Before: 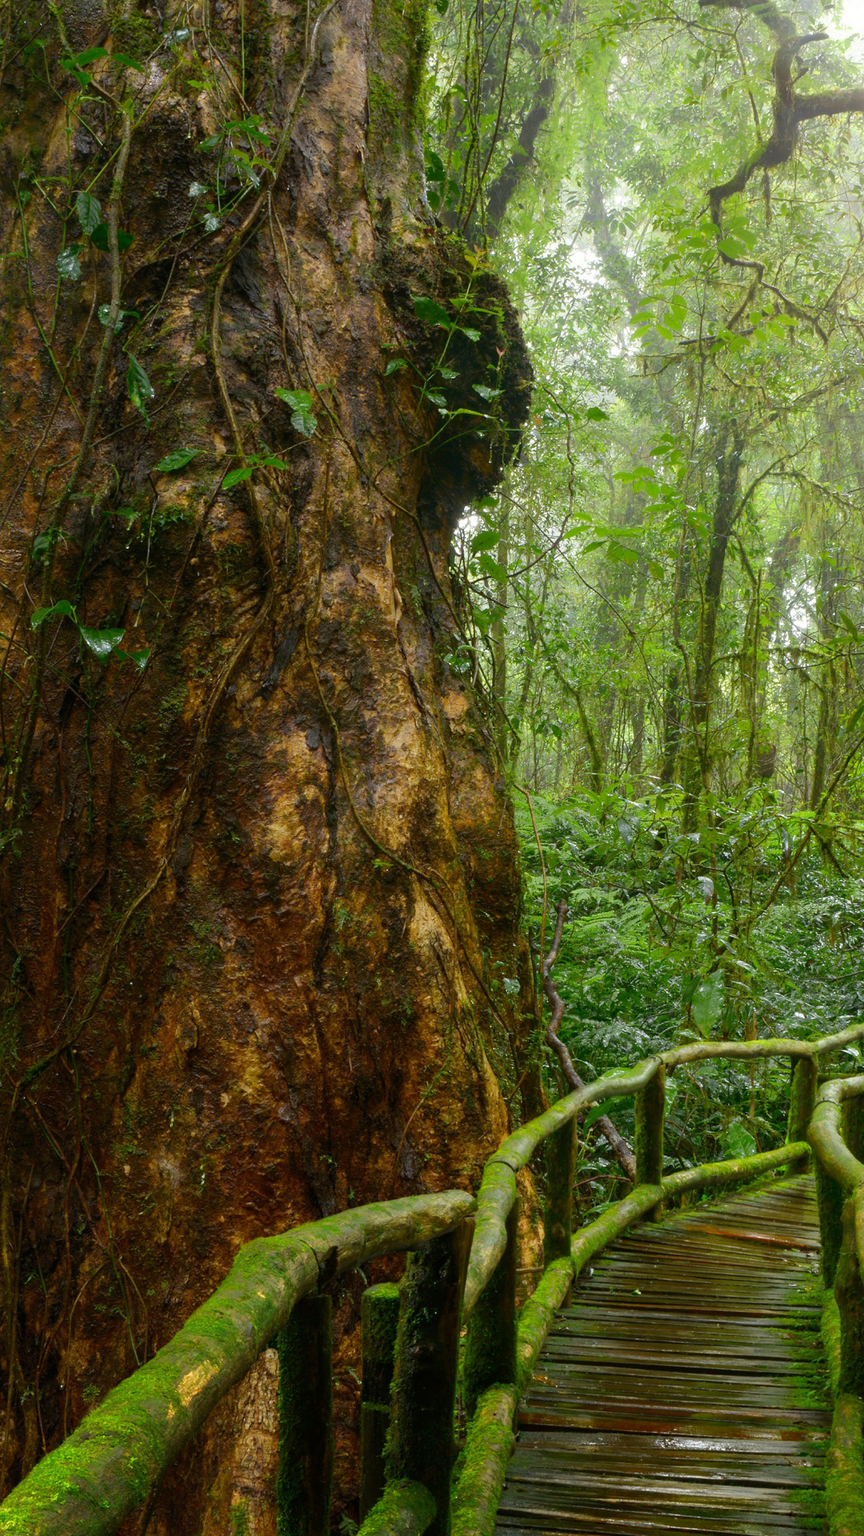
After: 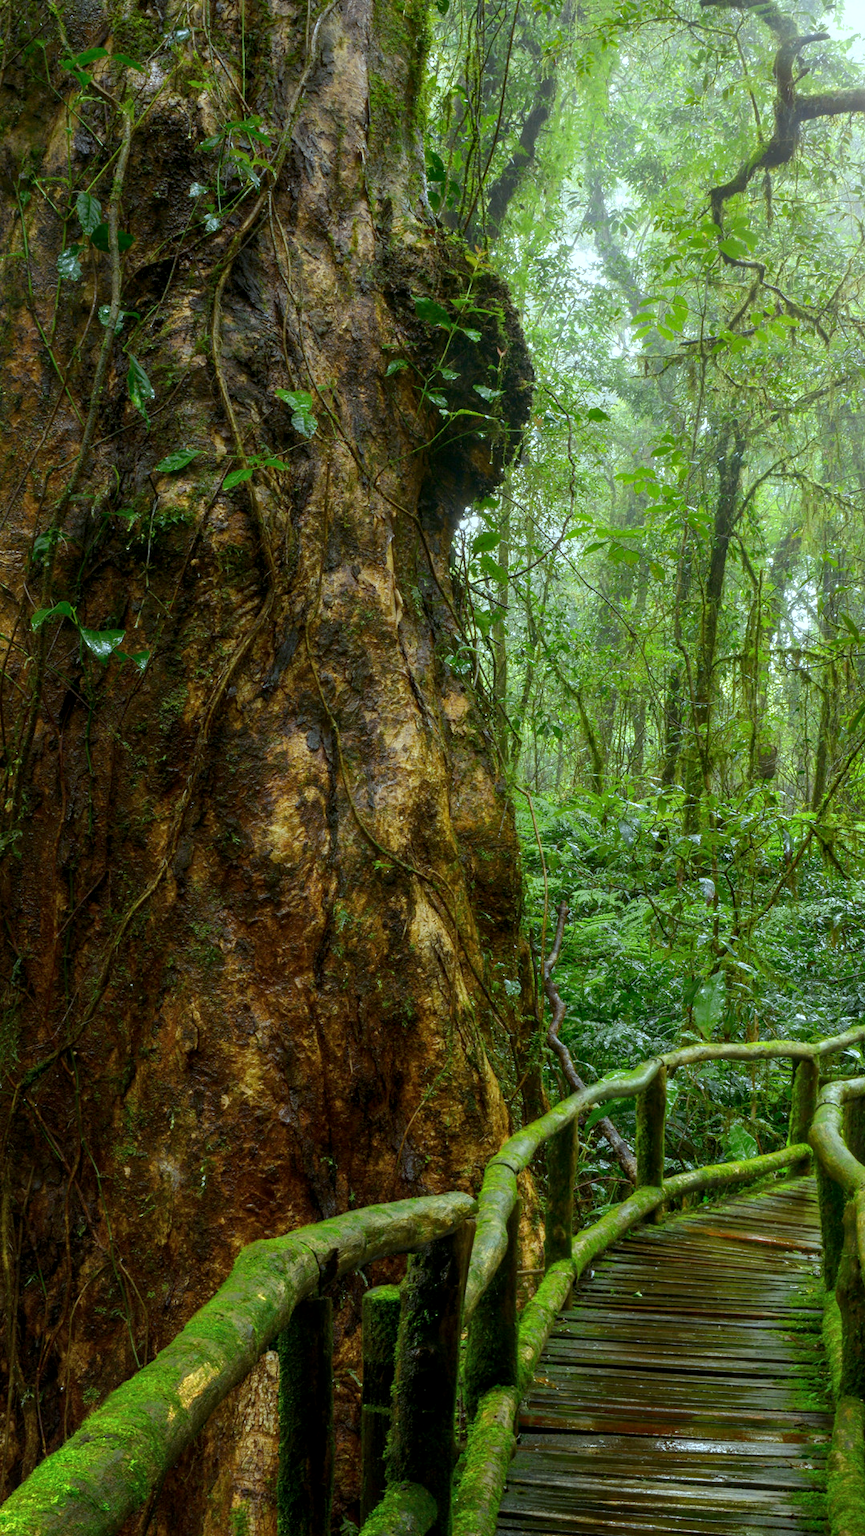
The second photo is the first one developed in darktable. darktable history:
crop: top 0.05%, bottom 0.098%
white balance: red 0.954, blue 1.079
color correction: highlights a* -6.69, highlights b* 0.49
local contrast: on, module defaults
exposure: compensate highlight preservation false
